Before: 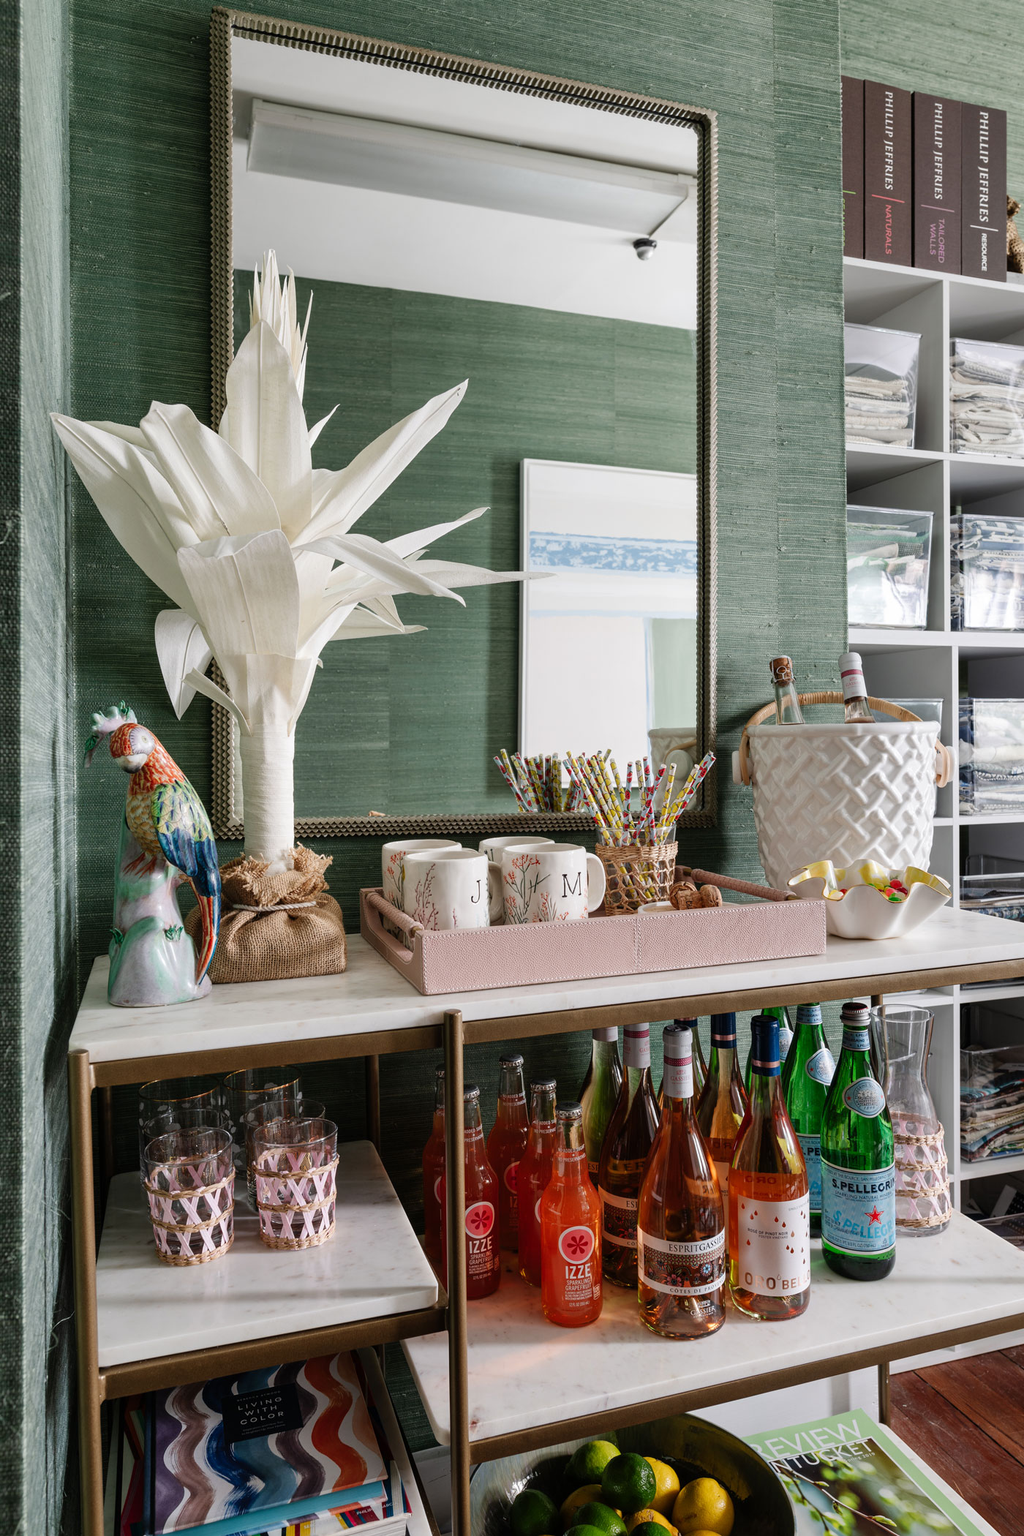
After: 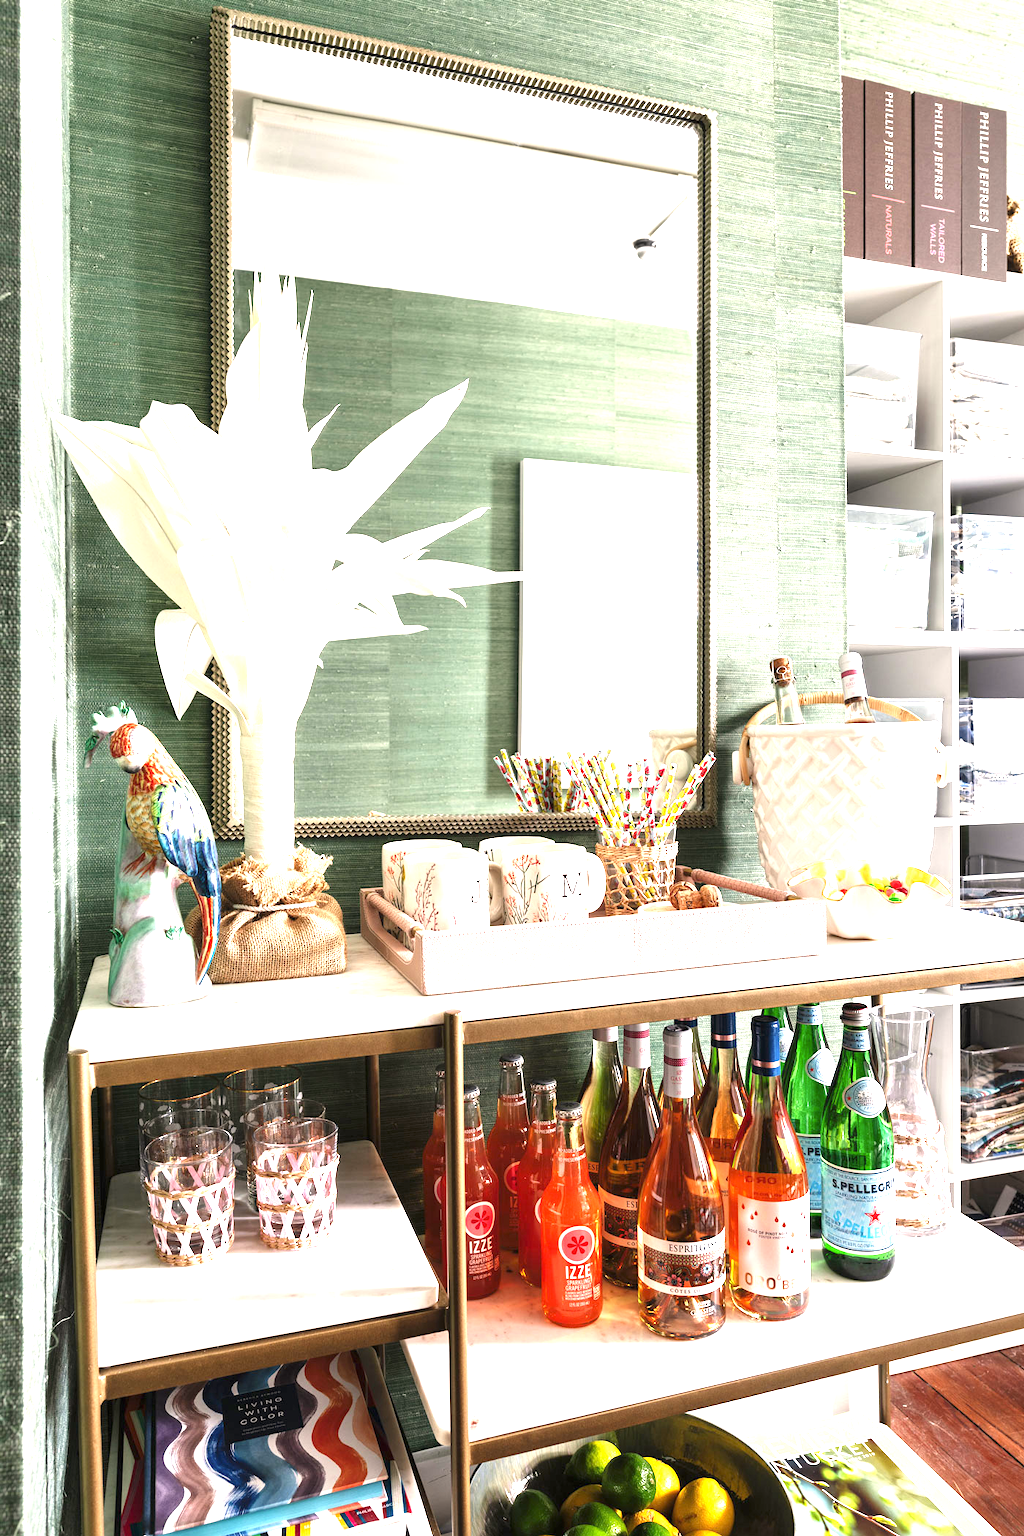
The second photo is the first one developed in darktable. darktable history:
contrast brightness saturation: saturation -0.04
color correction: highlights a* 3.84, highlights b* 5.07
exposure: black level correction 0, exposure 1.975 EV, compensate exposure bias true, compensate highlight preservation false
